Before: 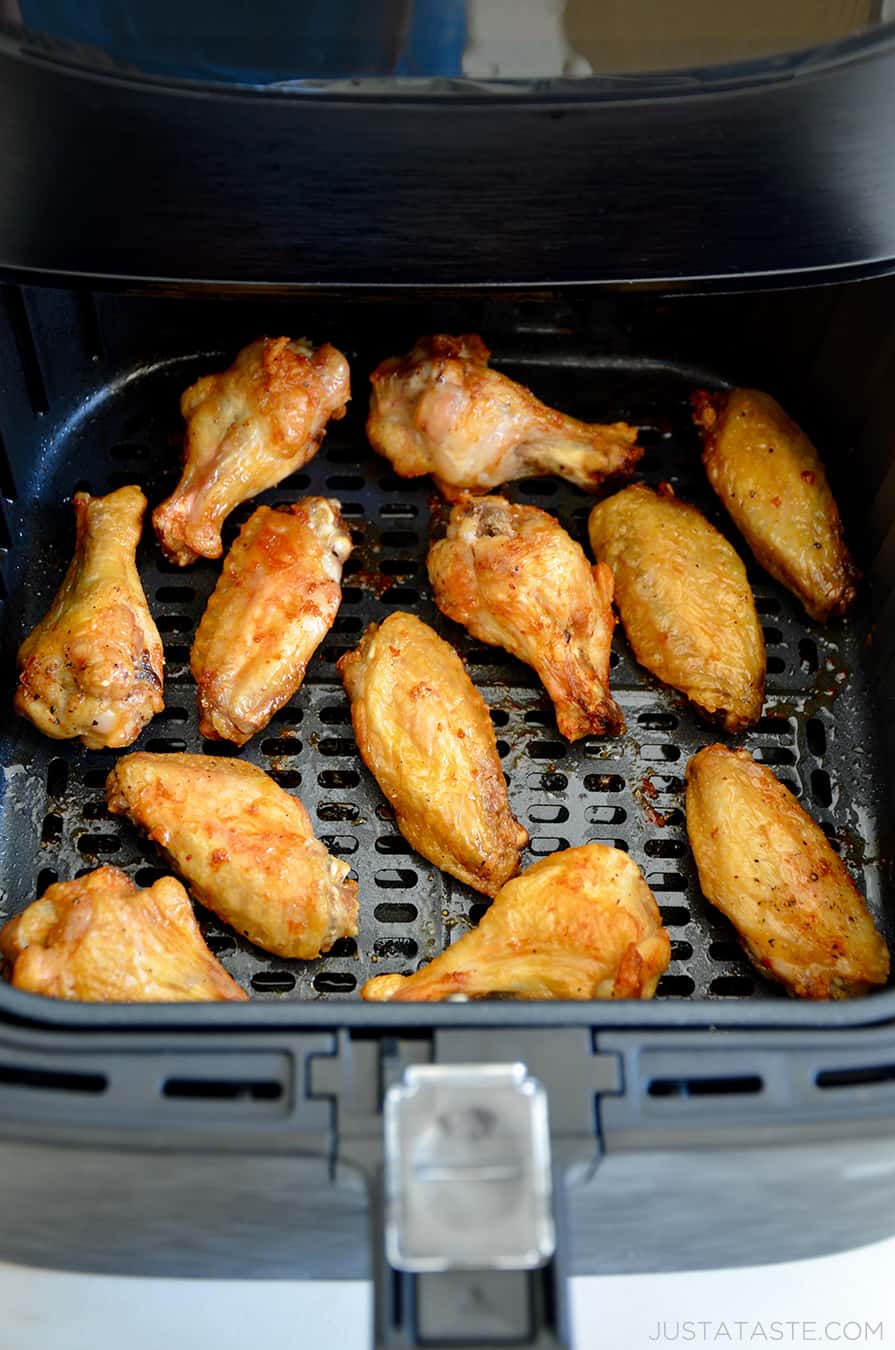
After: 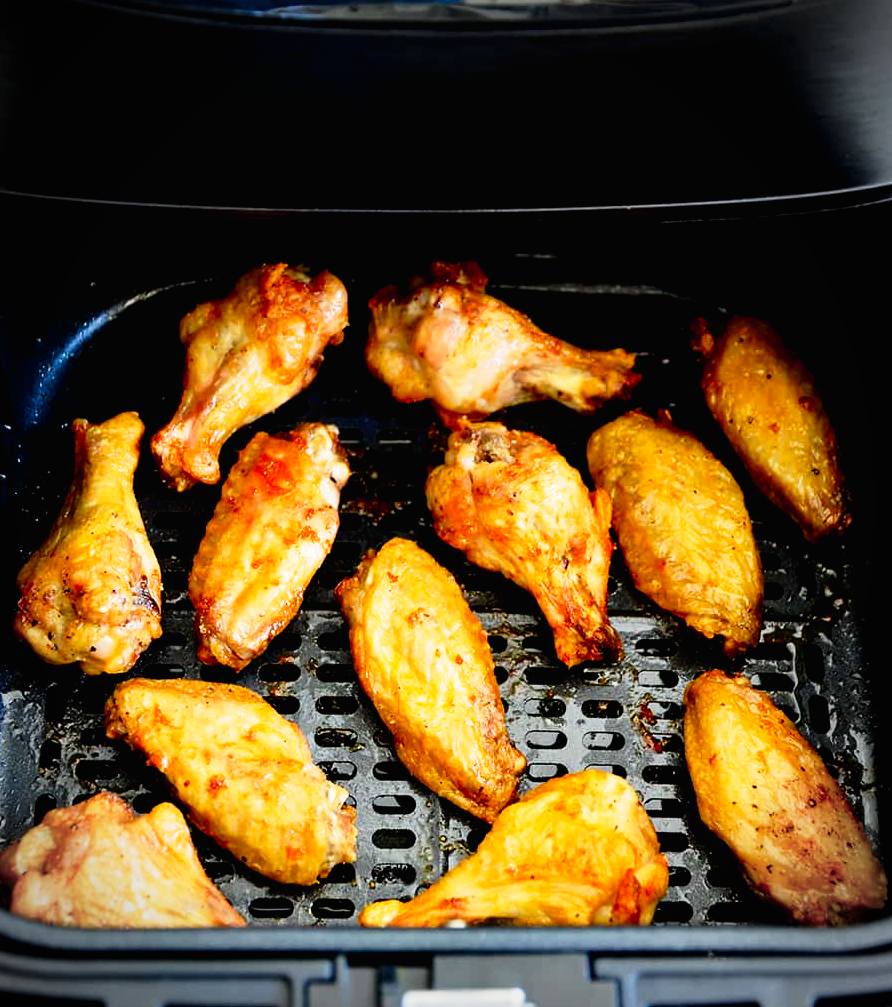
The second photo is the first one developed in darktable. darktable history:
exposure: black level correction 0.007, compensate highlight preservation false
vignetting: fall-off start 86.82%, automatic ratio true
crop: left 0.297%, top 5.496%, bottom 19.879%
tone curve: curves: ch0 [(0.016, 0.011) (0.084, 0.026) (0.469, 0.508) (0.721, 0.862) (1, 1)], preserve colors none
